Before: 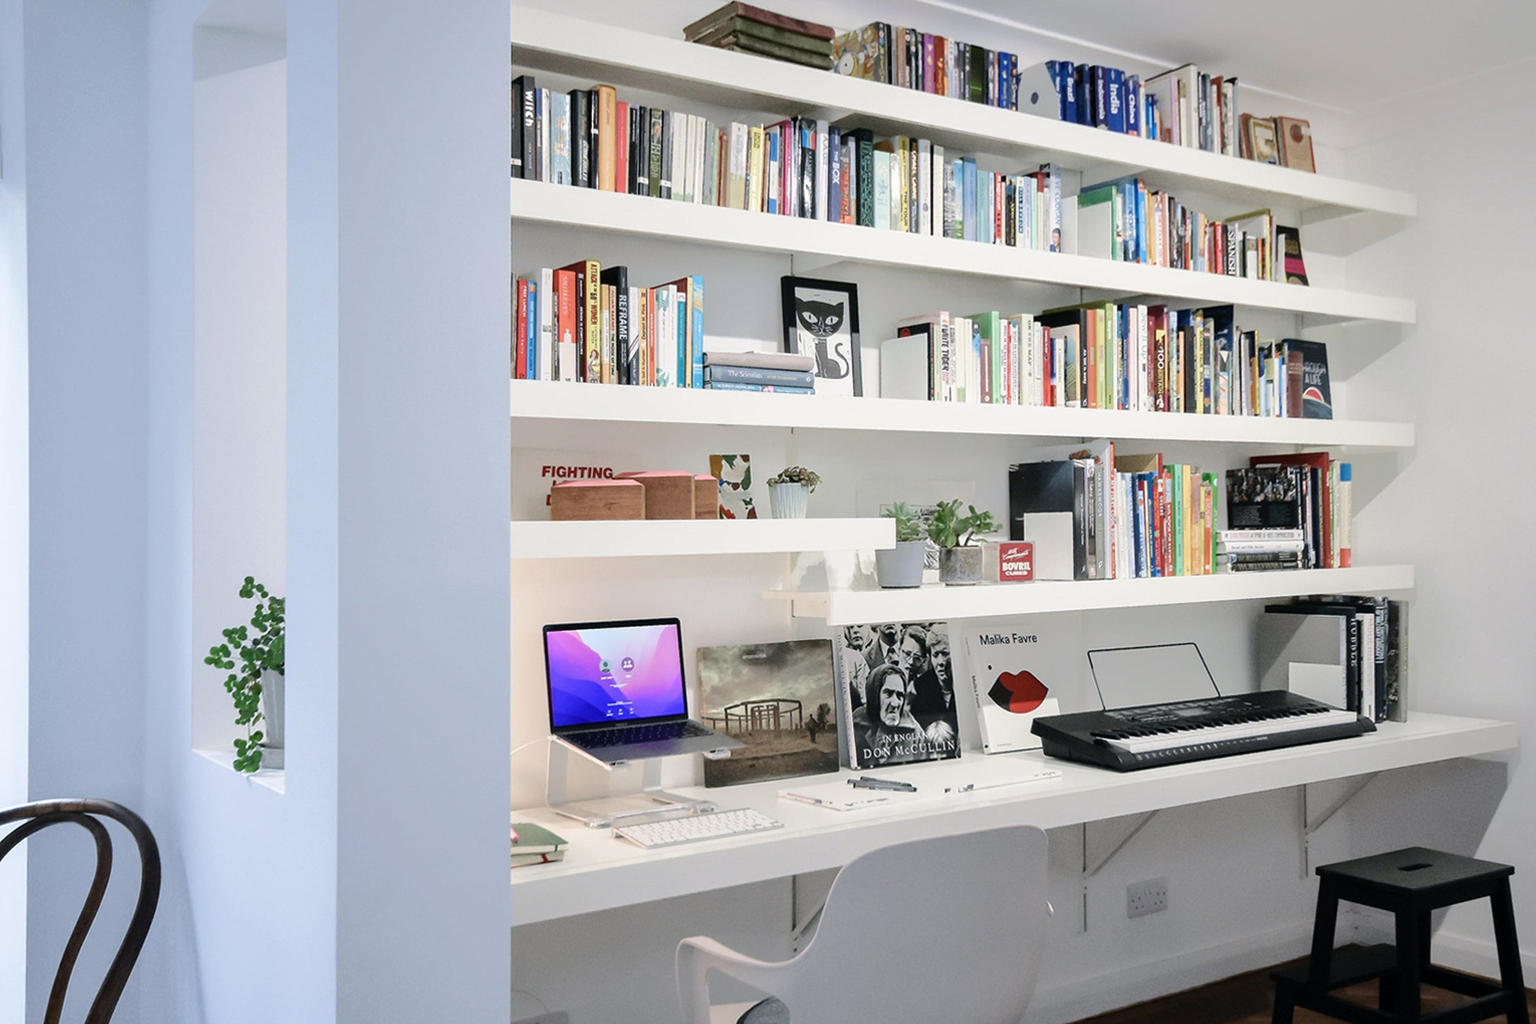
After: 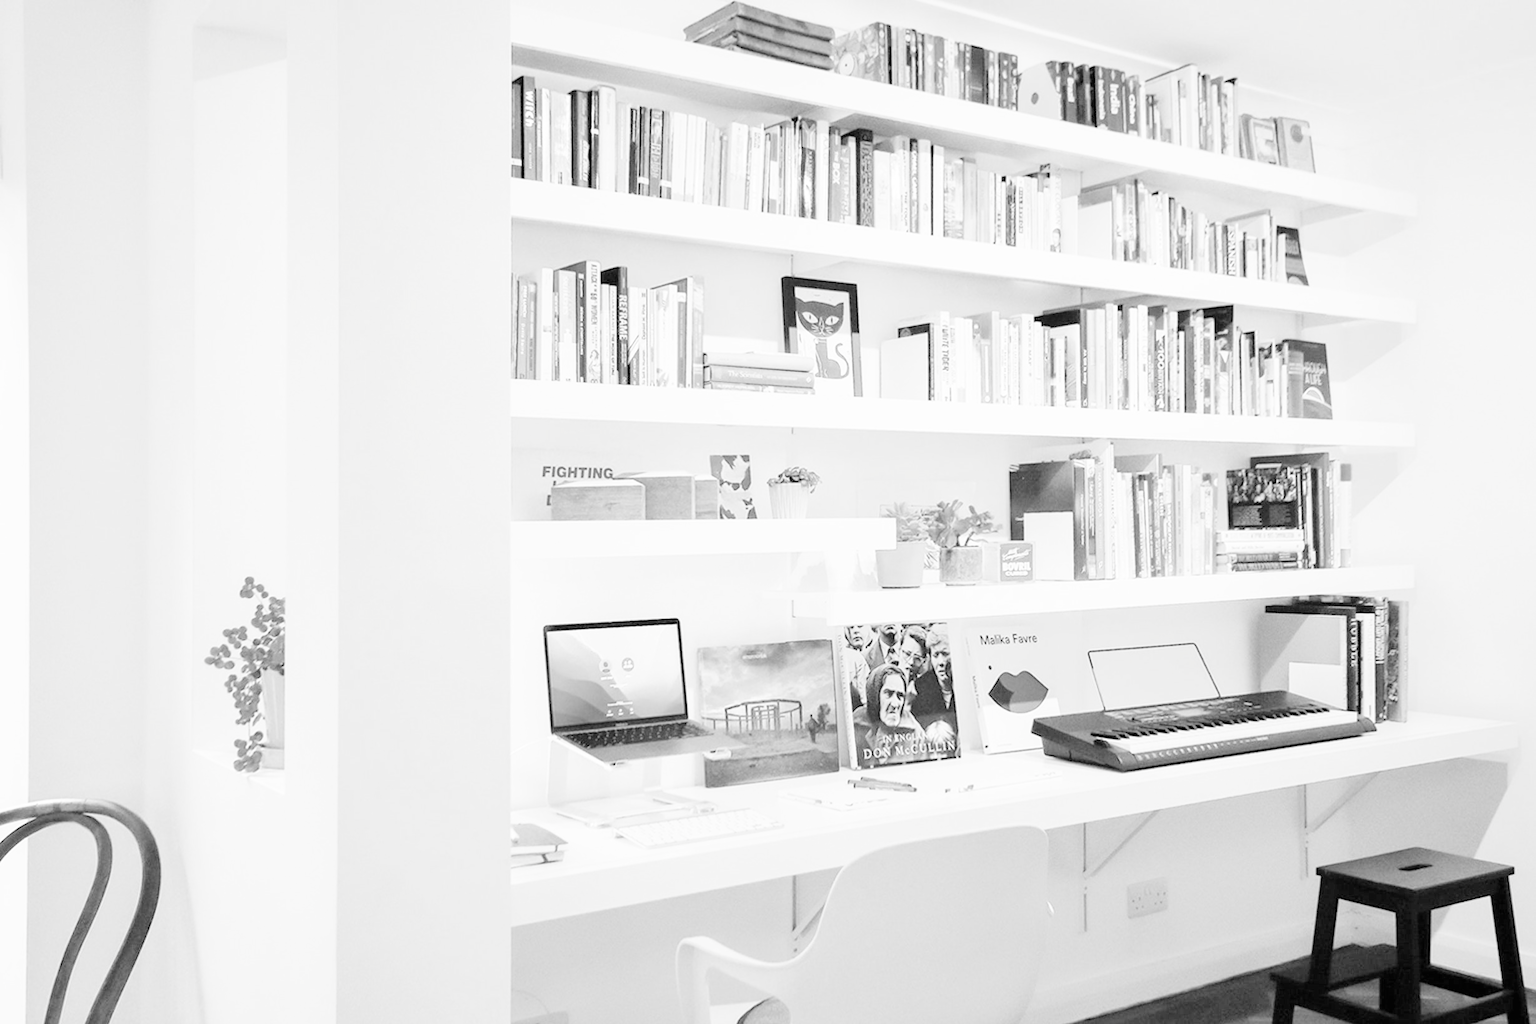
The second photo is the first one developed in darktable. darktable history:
tone curve: curves: ch0 [(0, 0) (0.003, 0.003) (0.011, 0.005) (0.025, 0.008) (0.044, 0.012) (0.069, 0.02) (0.1, 0.031) (0.136, 0.047) (0.177, 0.088) (0.224, 0.141) (0.277, 0.222) (0.335, 0.32) (0.399, 0.425) (0.468, 0.524) (0.543, 0.623) (0.623, 0.716) (0.709, 0.796) (0.801, 0.88) (0.898, 0.959) (1, 1)], preserve colors none
color look up table: target L [83.28, 62.2, 55.83, 73.95, 69.22, 42.92, 49.44, 59.81, 39.99, 47.94, 26.24, 200.19, 74.34, 95.62, 86.52, 67.25, 66.05, 56.71, 64.04, 44.96, 55.25, 36.15, 45.56, 37.4, 33.75, 14.09, 94.1, 87.32, 75.5, 68.43, 75.5, 72.38, 63.22, 68.83, 57.05, 64.04, 50.32, 41.85, 41.85, 29.31, 15.91, 80.91, 90.41, 68.83, 66.05, 54.67, 50.9, 54.96, 5.937], target a [0, 0, 0.001, 0, 0, 0.001, 0, 0, 0.001, 0.001, 0.001, 0, 0, -0.01, 0, 0, 0, 0.001, 0, 0.001 ×7, -0.006, 0 ×9, 0.001 ×5, 0, -0.003, 0, 0, 0.001, 0.001, -0.001, 0.001], target b [0.005, 0, -0.002, 0.003, 0.003, -0.004, -0.002, 0, -0.004, -0.002, -0.004, 0, 0.003, 0.082, 0.005, 0.003, 0.003, -0.002, 0.004, -0.003, -0.002, -0.004, -0.003, -0.004, -0.004, -0.003, 0.029, 0.005, 0.003 ×4, 0, 0.003, 0, 0.004, -0.003, -0.004, -0.004, -0.005, -0.003, 0.003, 0.029, 0.003, 0.003, -0.002, -0.003, -0.003, -0.001], num patches 49
